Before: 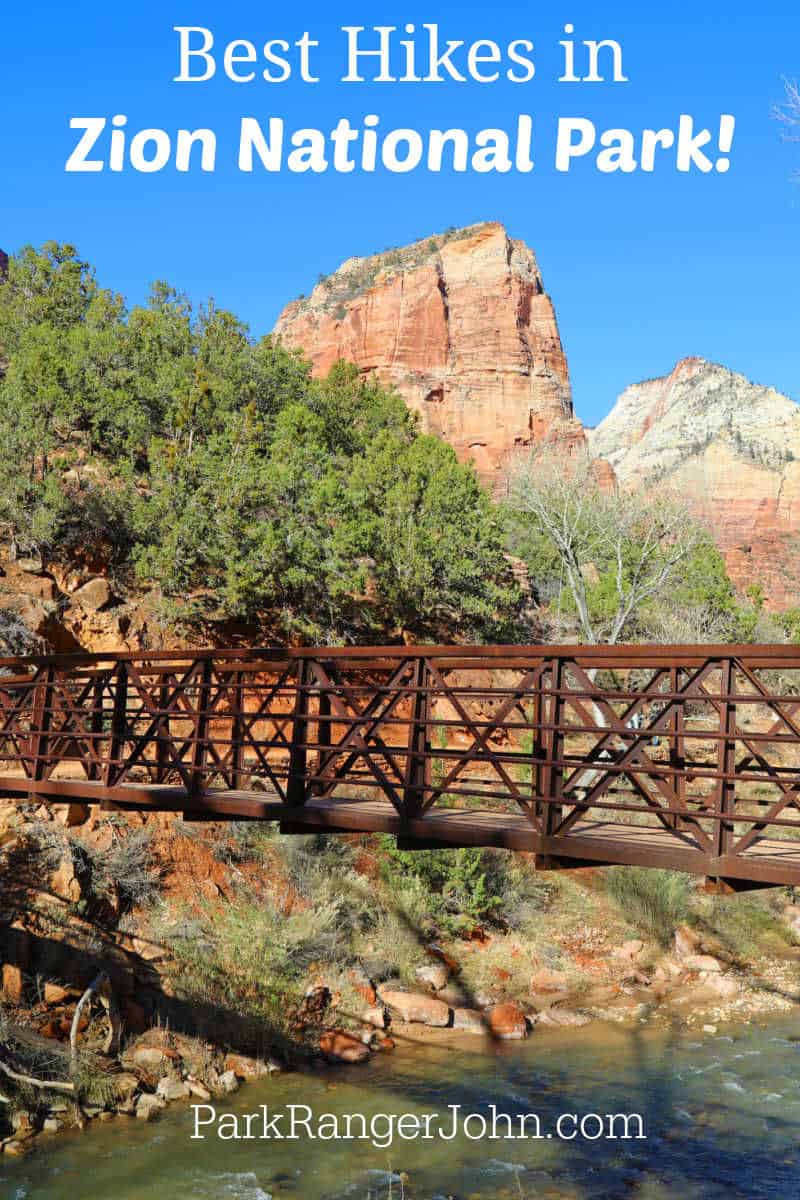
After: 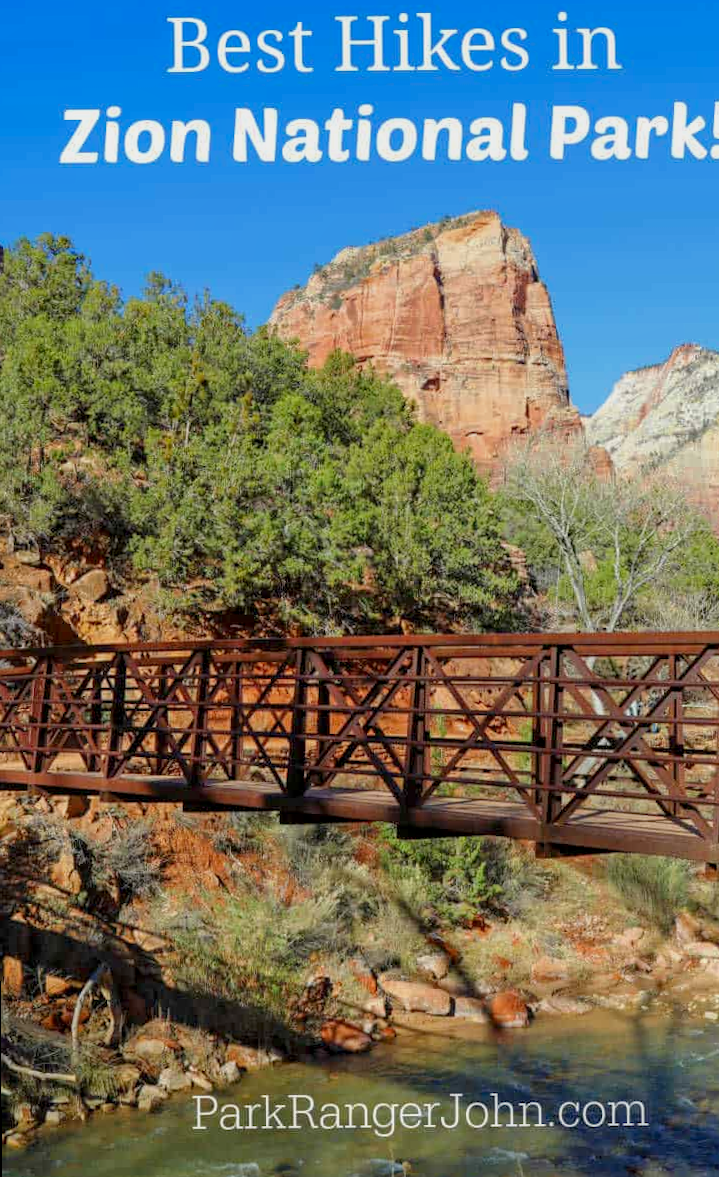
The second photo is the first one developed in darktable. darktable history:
rotate and perspective: rotation -0.45°, automatic cropping original format, crop left 0.008, crop right 0.992, crop top 0.012, crop bottom 0.988
crop: right 9.509%, bottom 0.031%
contrast brightness saturation: saturation 0.1
tone equalizer: -8 EV 0.25 EV, -7 EV 0.417 EV, -6 EV 0.417 EV, -5 EV 0.25 EV, -3 EV -0.25 EV, -2 EV -0.417 EV, -1 EV -0.417 EV, +0 EV -0.25 EV, edges refinement/feathering 500, mask exposure compensation -1.57 EV, preserve details guided filter
local contrast: on, module defaults
